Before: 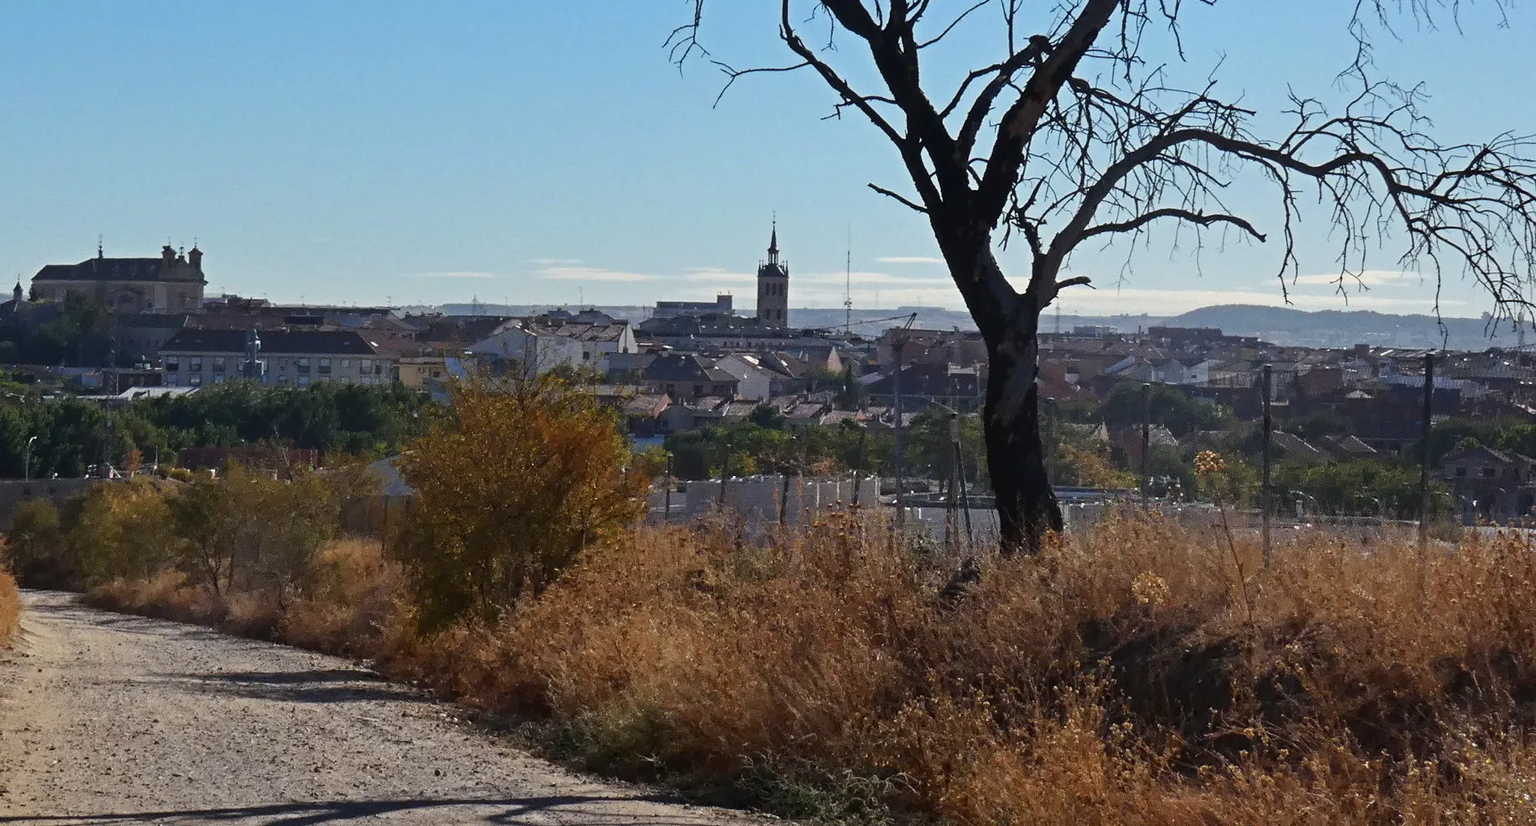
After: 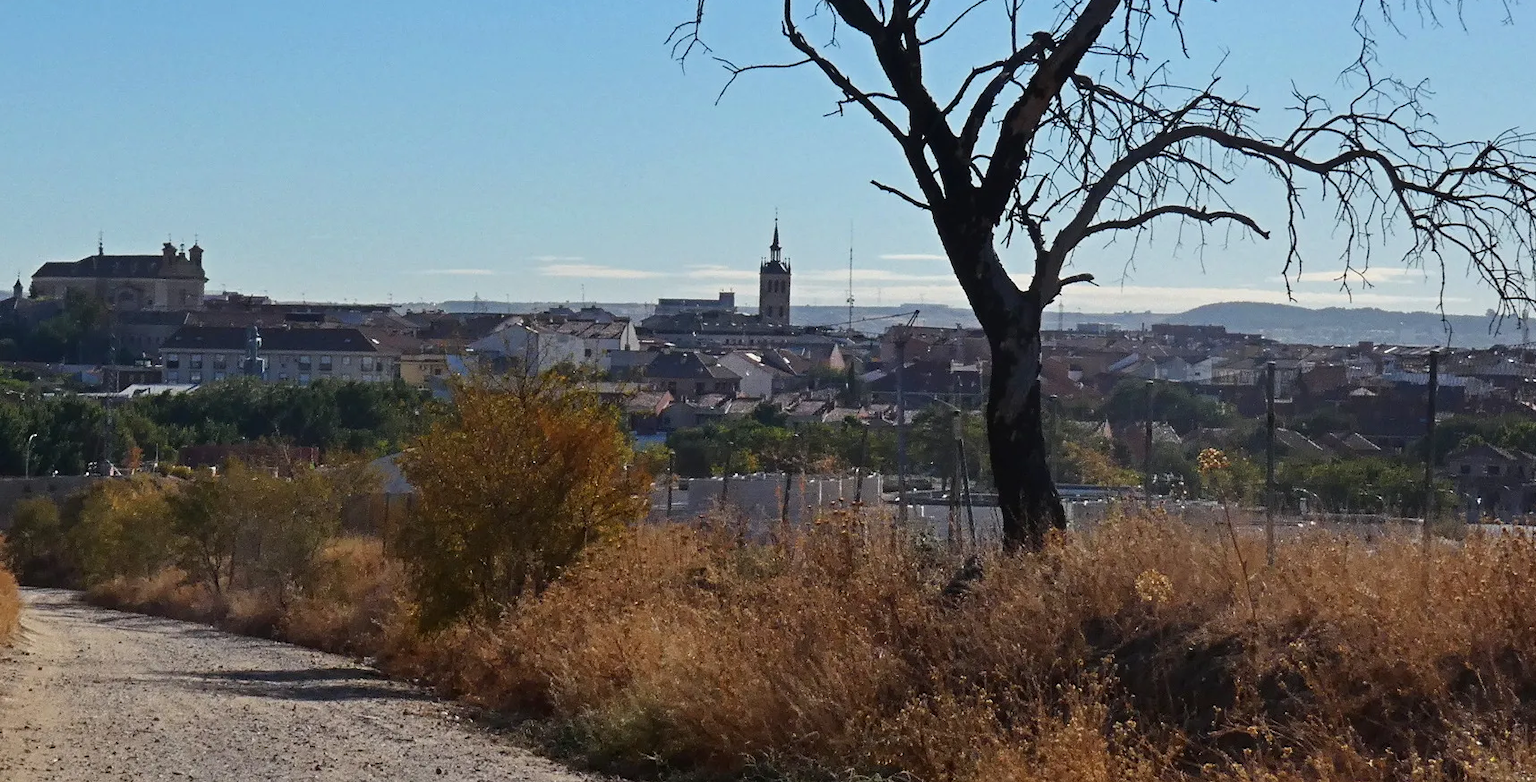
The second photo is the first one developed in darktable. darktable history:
crop: top 0.444%, right 0.256%, bottom 5.008%
